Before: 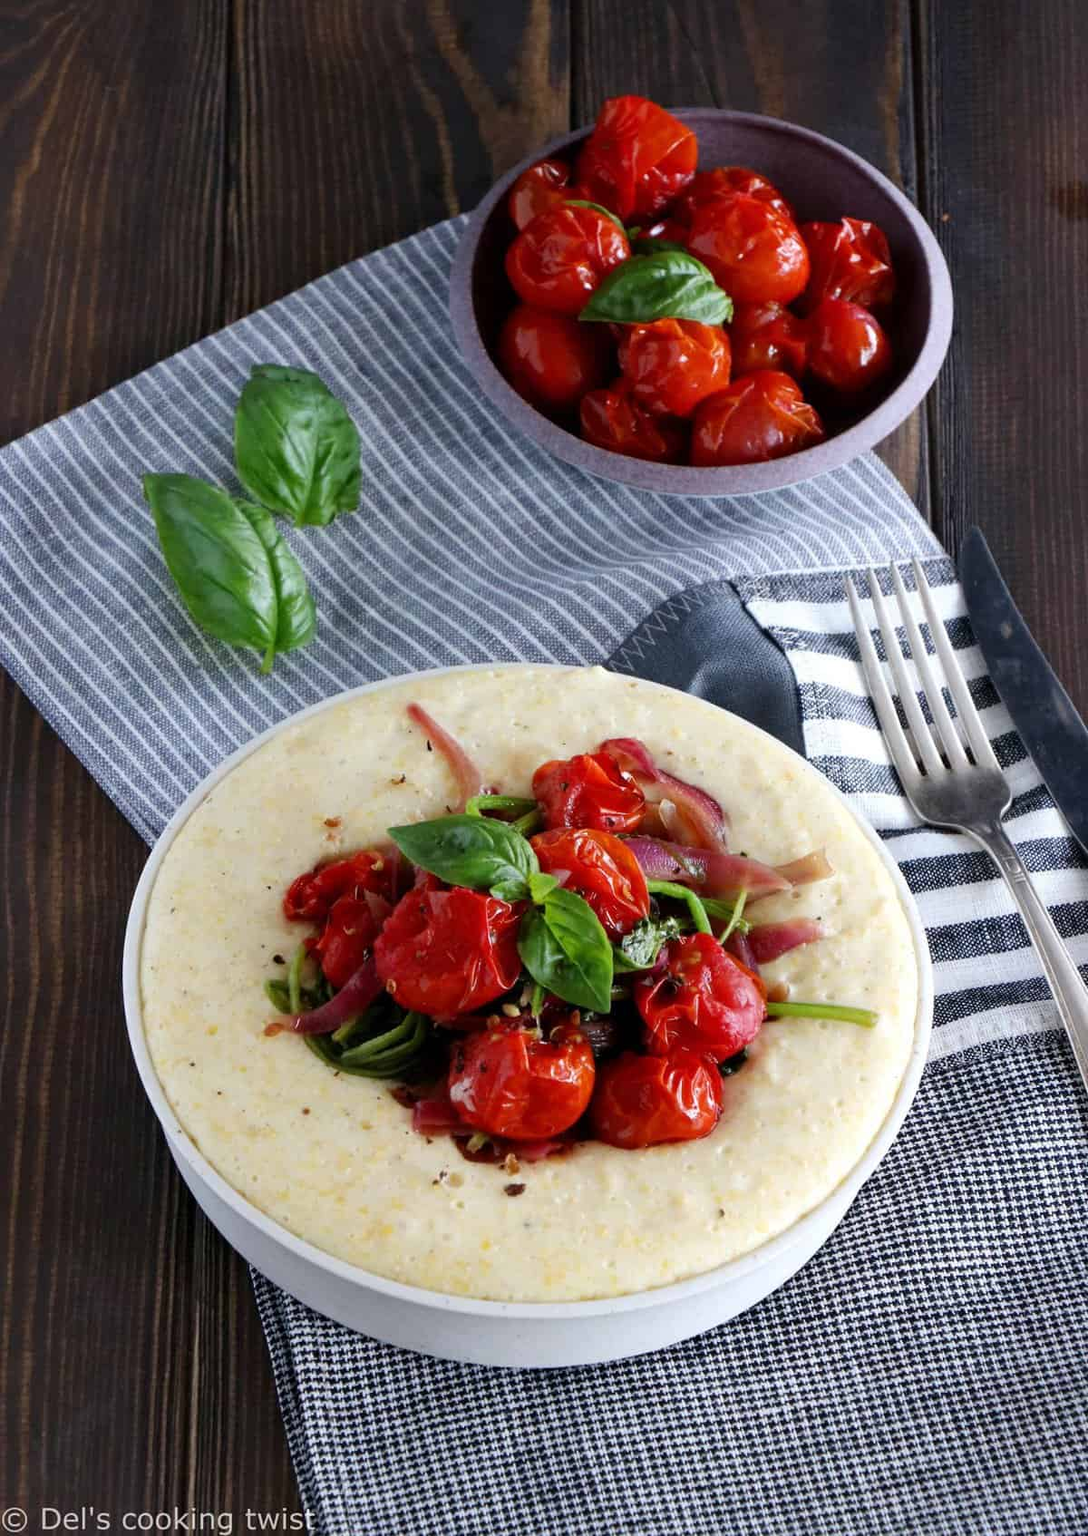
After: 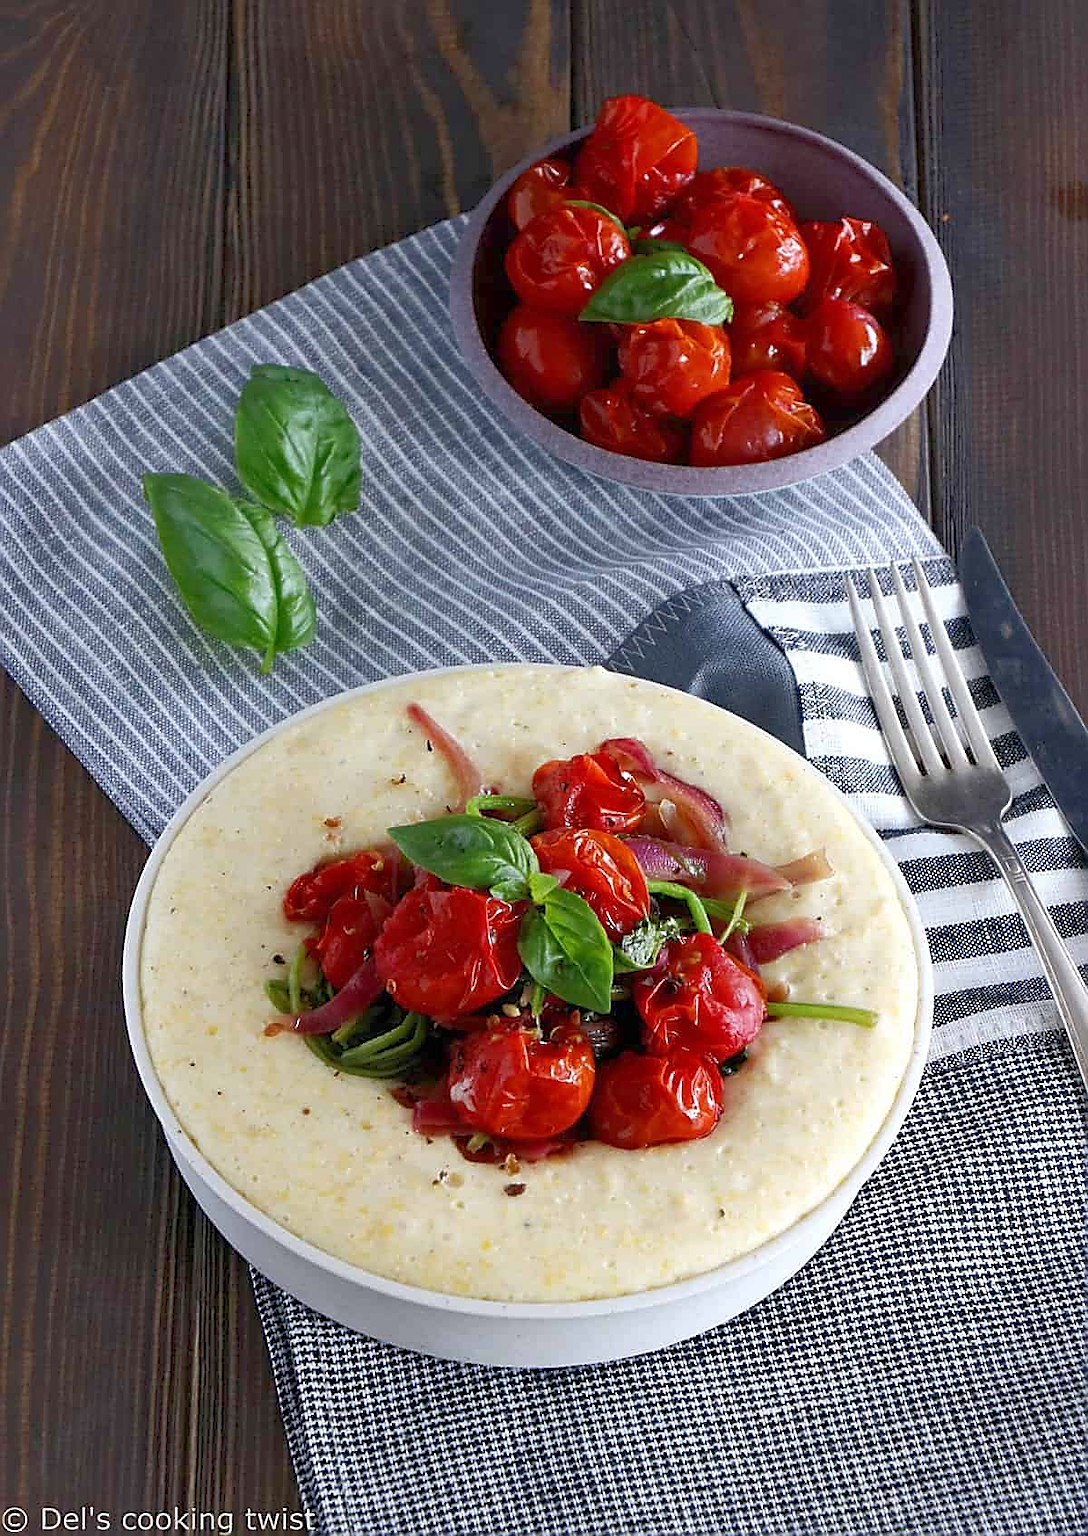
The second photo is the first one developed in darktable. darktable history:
rgb curve: curves: ch0 [(0, 0) (0.072, 0.166) (0.217, 0.293) (0.414, 0.42) (1, 1)], compensate middle gray true, preserve colors basic power
sharpen: radius 1.4, amount 1.25, threshold 0.7
